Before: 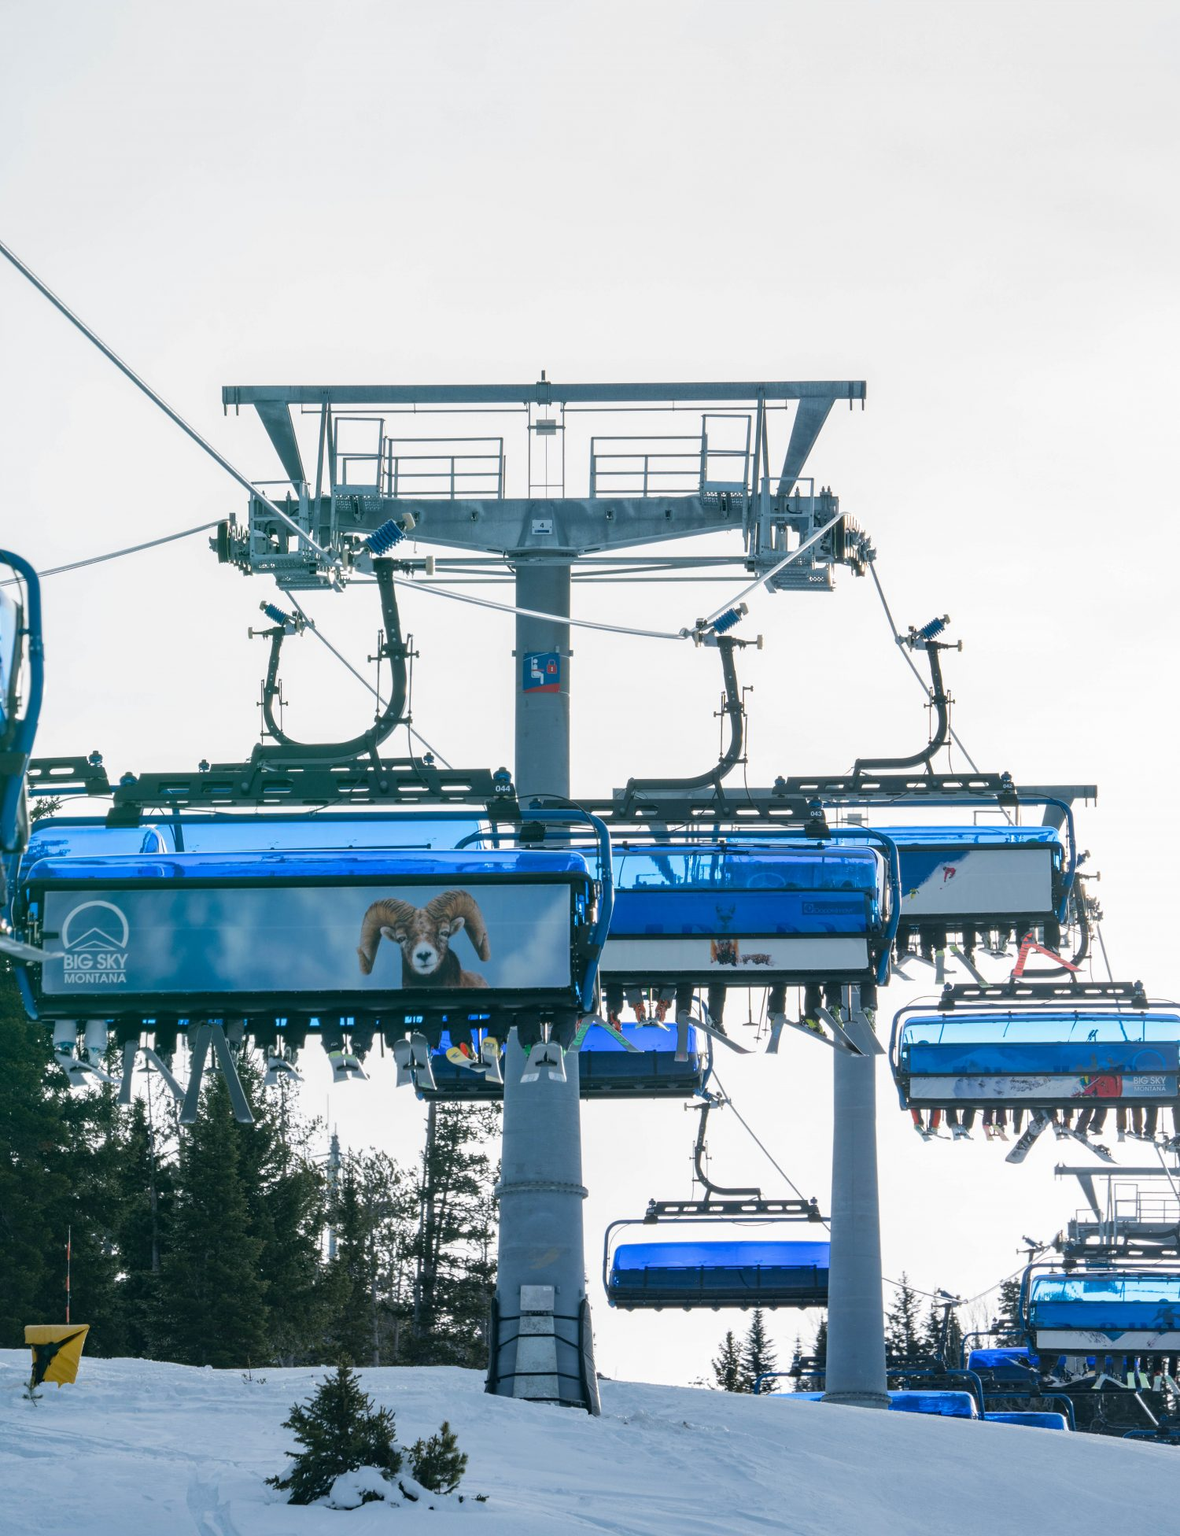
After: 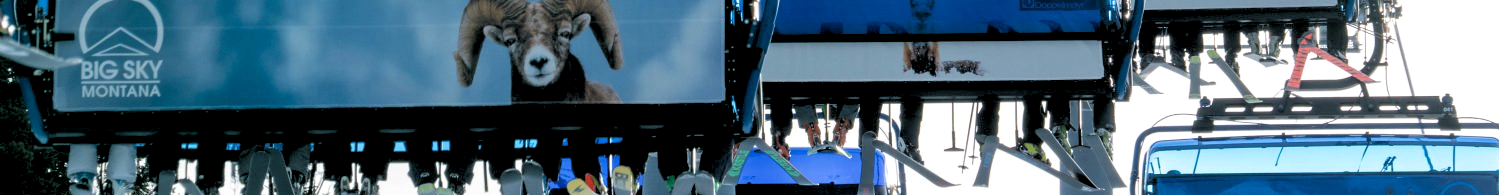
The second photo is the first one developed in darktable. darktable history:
rgb levels: levels [[0.034, 0.472, 0.904], [0, 0.5, 1], [0, 0.5, 1]]
crop and rotate: top 59.084%, bottom 30.916%
